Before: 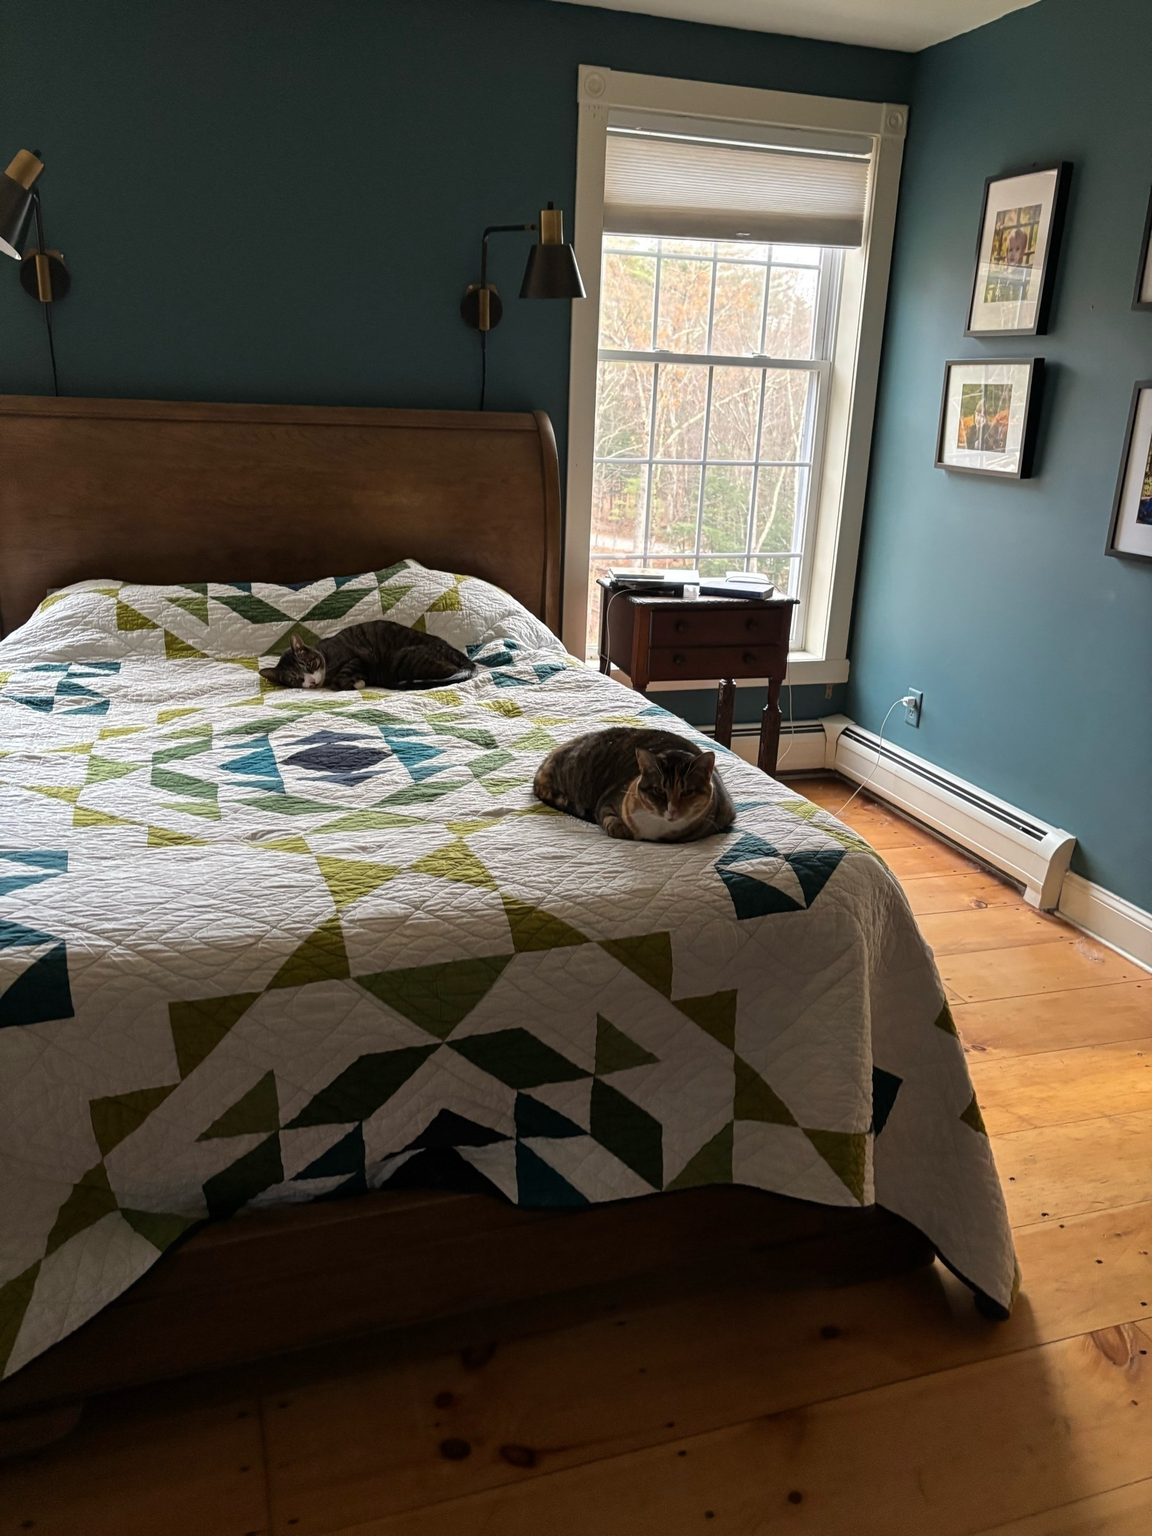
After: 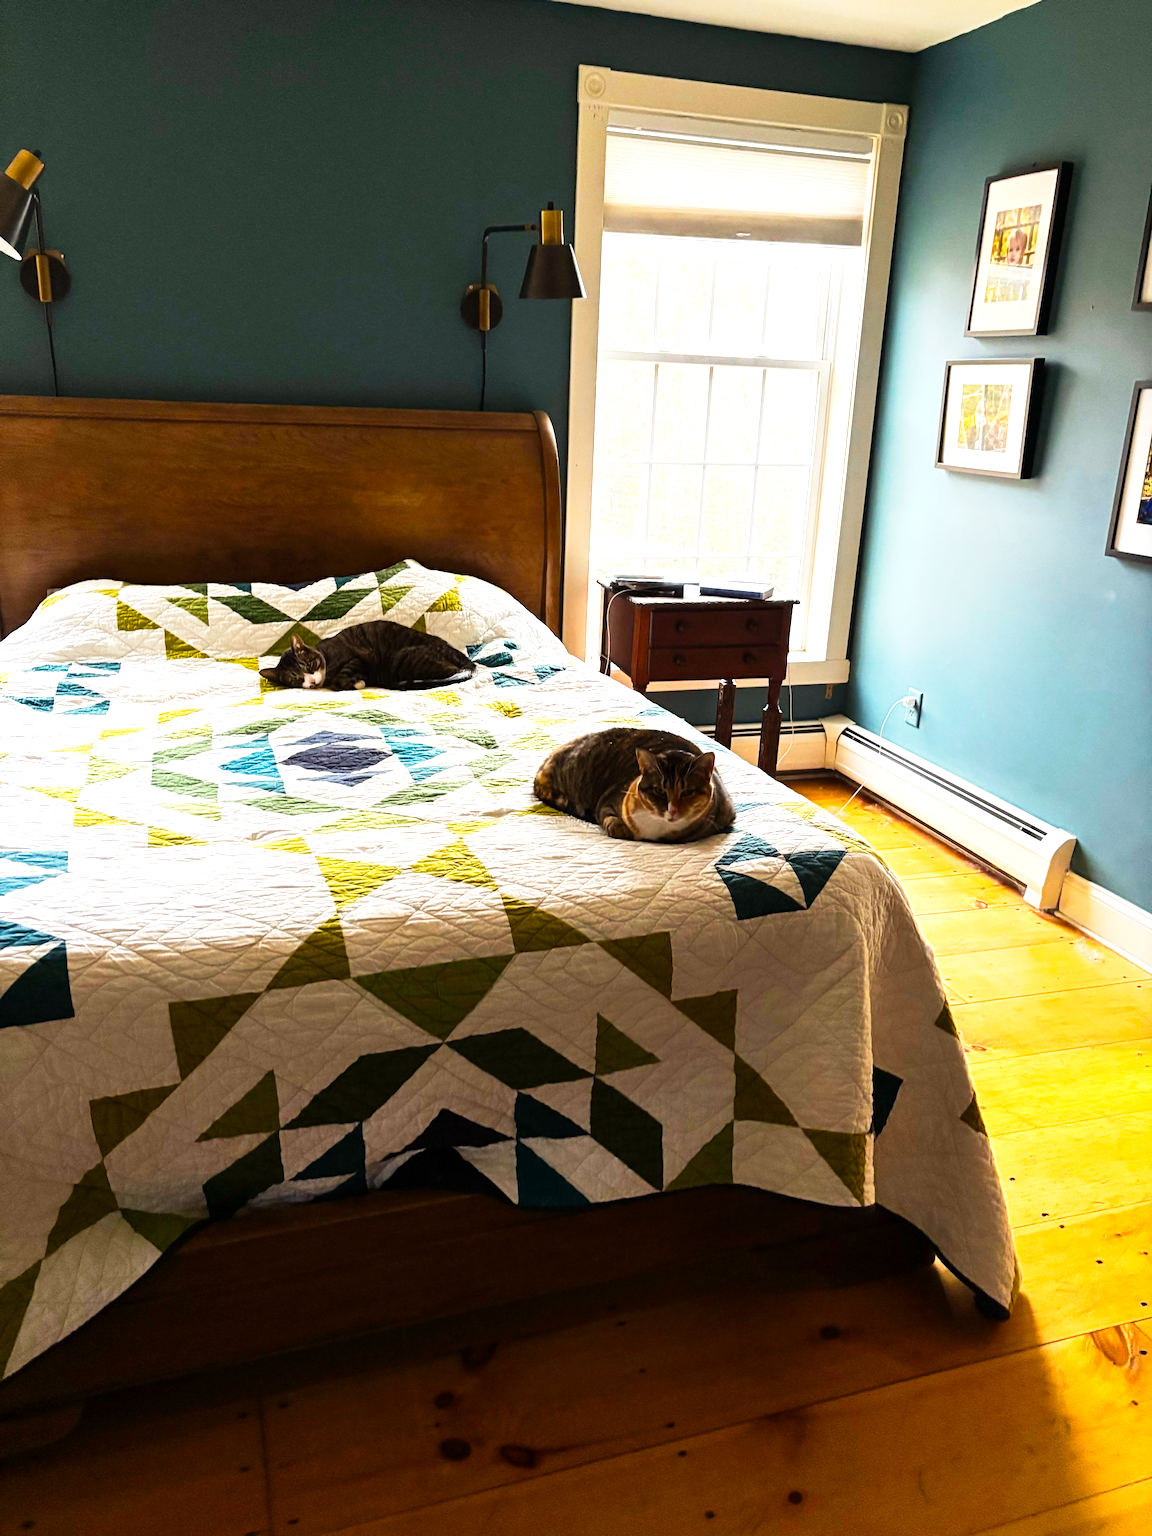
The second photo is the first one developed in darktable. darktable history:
base curve: preserve colors none
color balance rgb: power › chroma 0.317%, power › hue 23.19°, highlights gain › luminance 5.621%, highlights gain › chroma 1.325%, highlights gain › hue 91.05°, perceptual saturation grading › global saturation 25.224%, perceptual brilliance grading › global brilliance 29.376%, perceptual brilliance grading › highlights 12.39%, perceptual brilliance grading › mid-tones 23.628%, global vibrance 20%
tone curve: curves: ch0 [(0, 0) (0.091, 0.075) (0.409, 0.457) (0.733, 0.82) (0.844, 0.908) (0.909, 0.942) (1, 0.973)]; ch1 [(0, 0) (0.437, 0.404) (0.5, 0.5) (0.529, 0.556) (0.58, 0.606) (0.616, 0.654) (1, 1)]; ch2 [(0, 0) (0.442, 0.415) (0.5, 0.5) (0.535, 0.557) (0.585, 0.62) (1, 1)], preserve colors none
